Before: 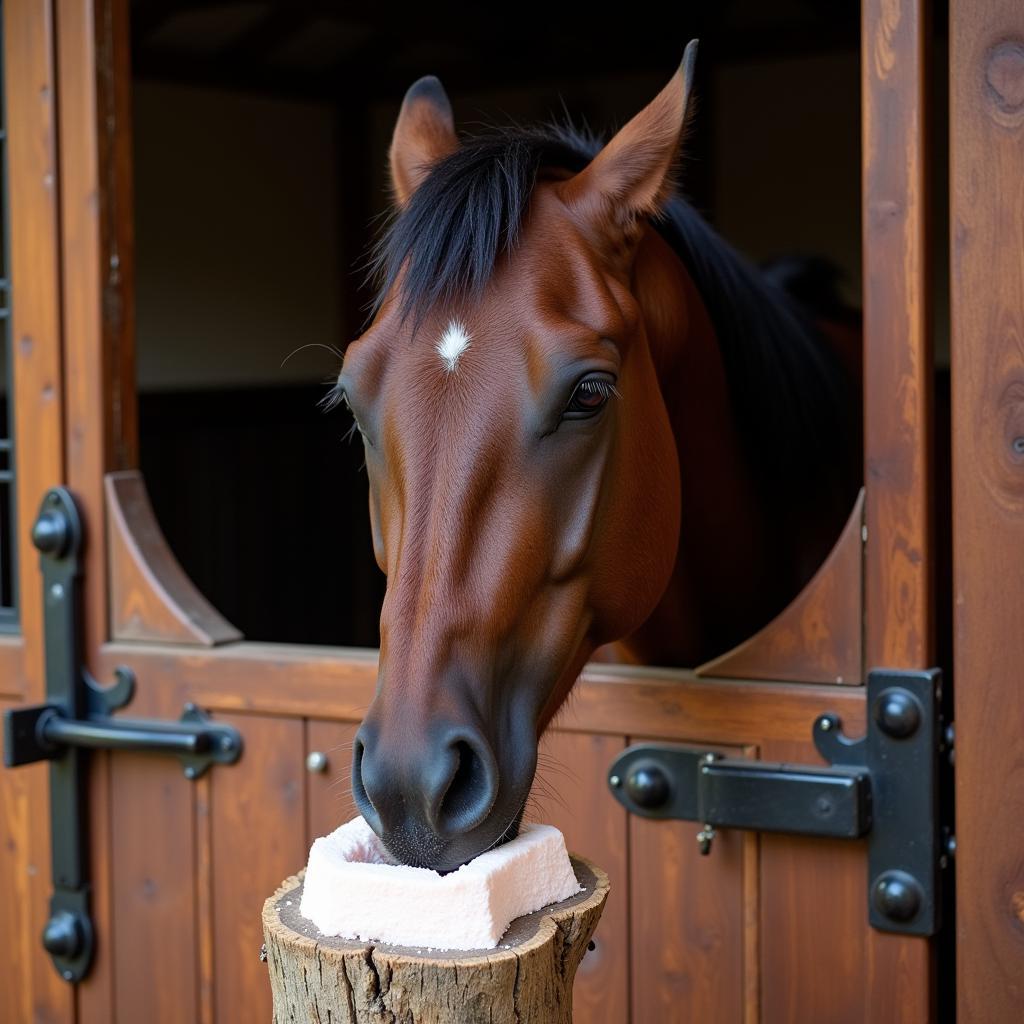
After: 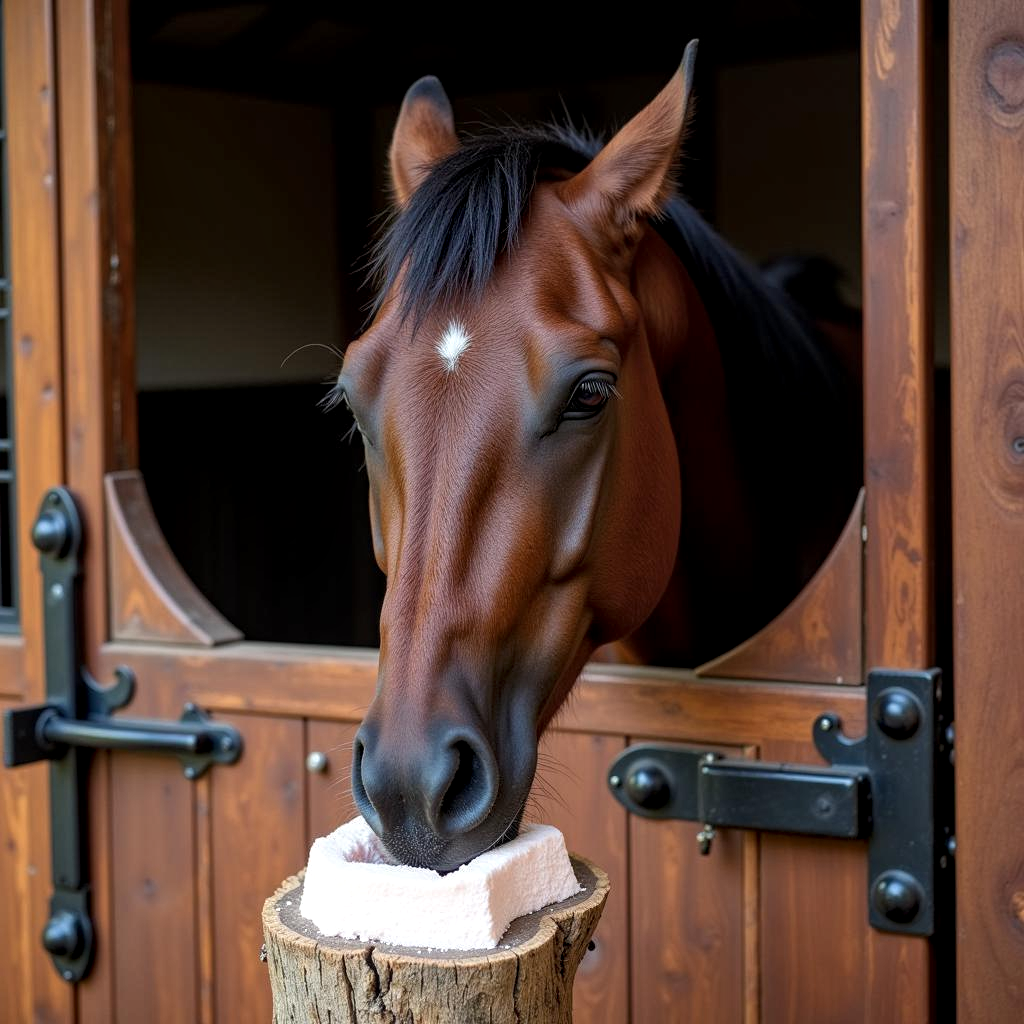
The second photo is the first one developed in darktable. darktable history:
local contrast: highlights 98%, shadows 84%, detail 160%, midtone range 0.2
